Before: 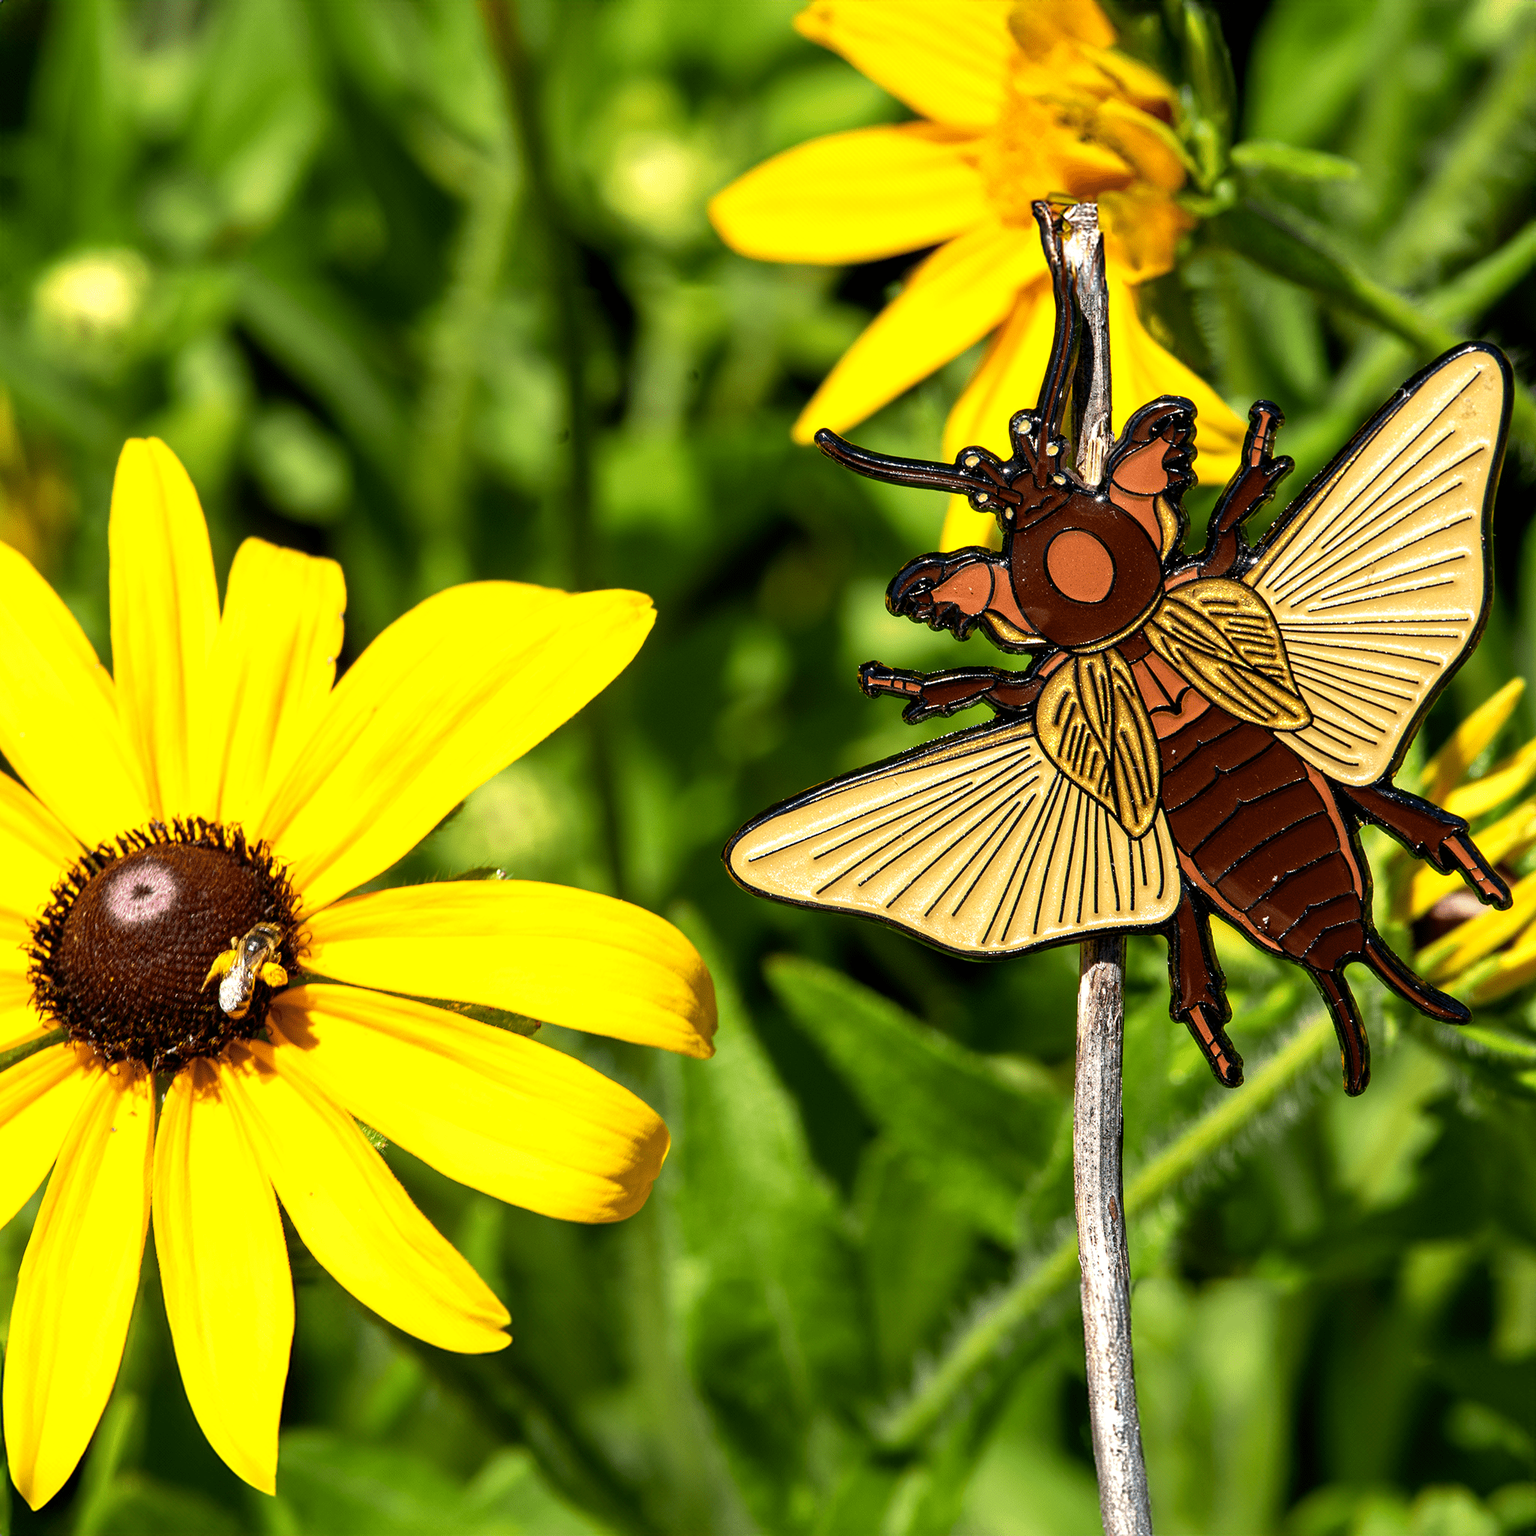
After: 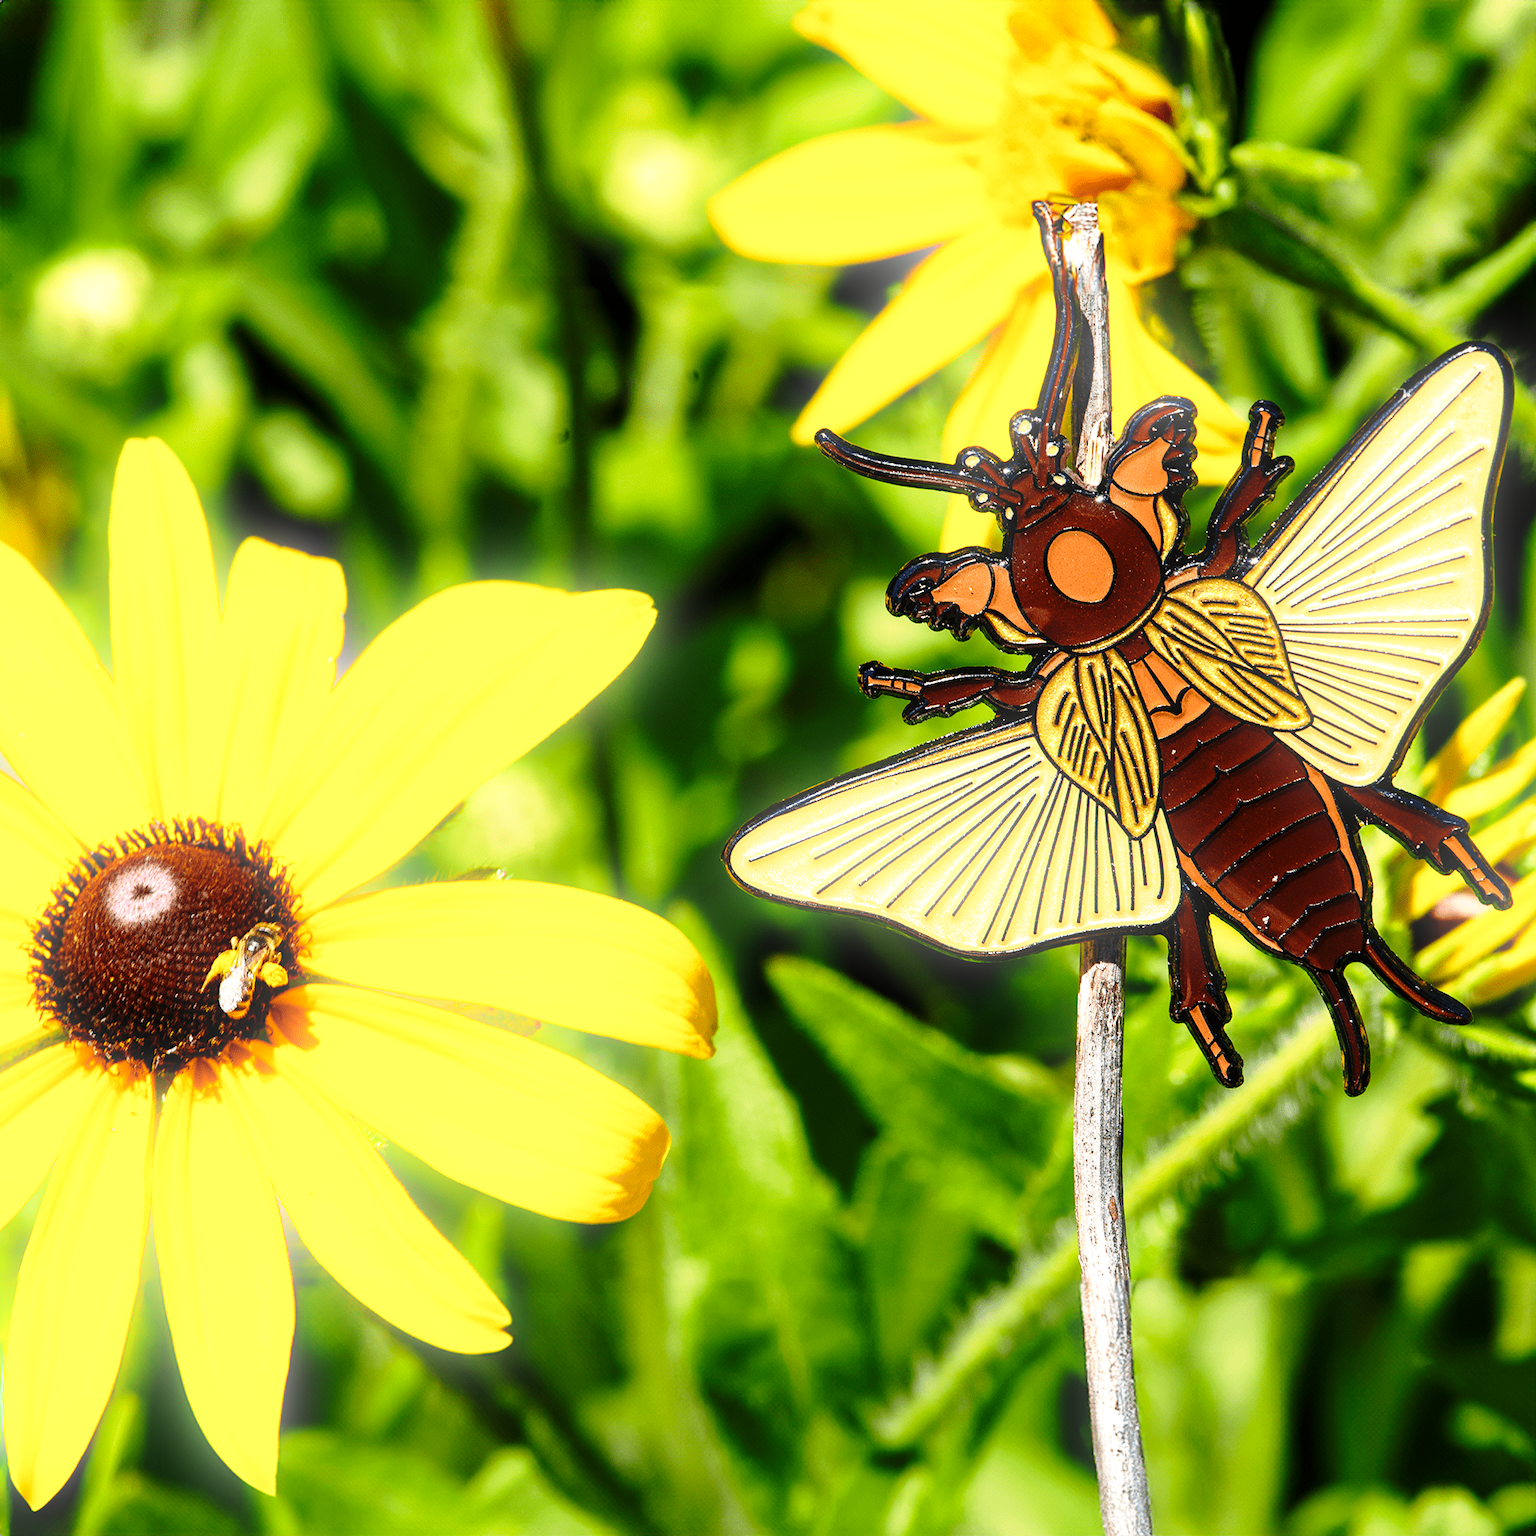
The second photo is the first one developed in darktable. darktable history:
base curve: curves: ch0 [(0, 0) (0.028, 0.03) (0.121, 0.232) (0.46, 0.748) (0.859, 0.968) (1, 1)], preserve colors none
bloom: size 9%, threshold 100%, strength 7%
